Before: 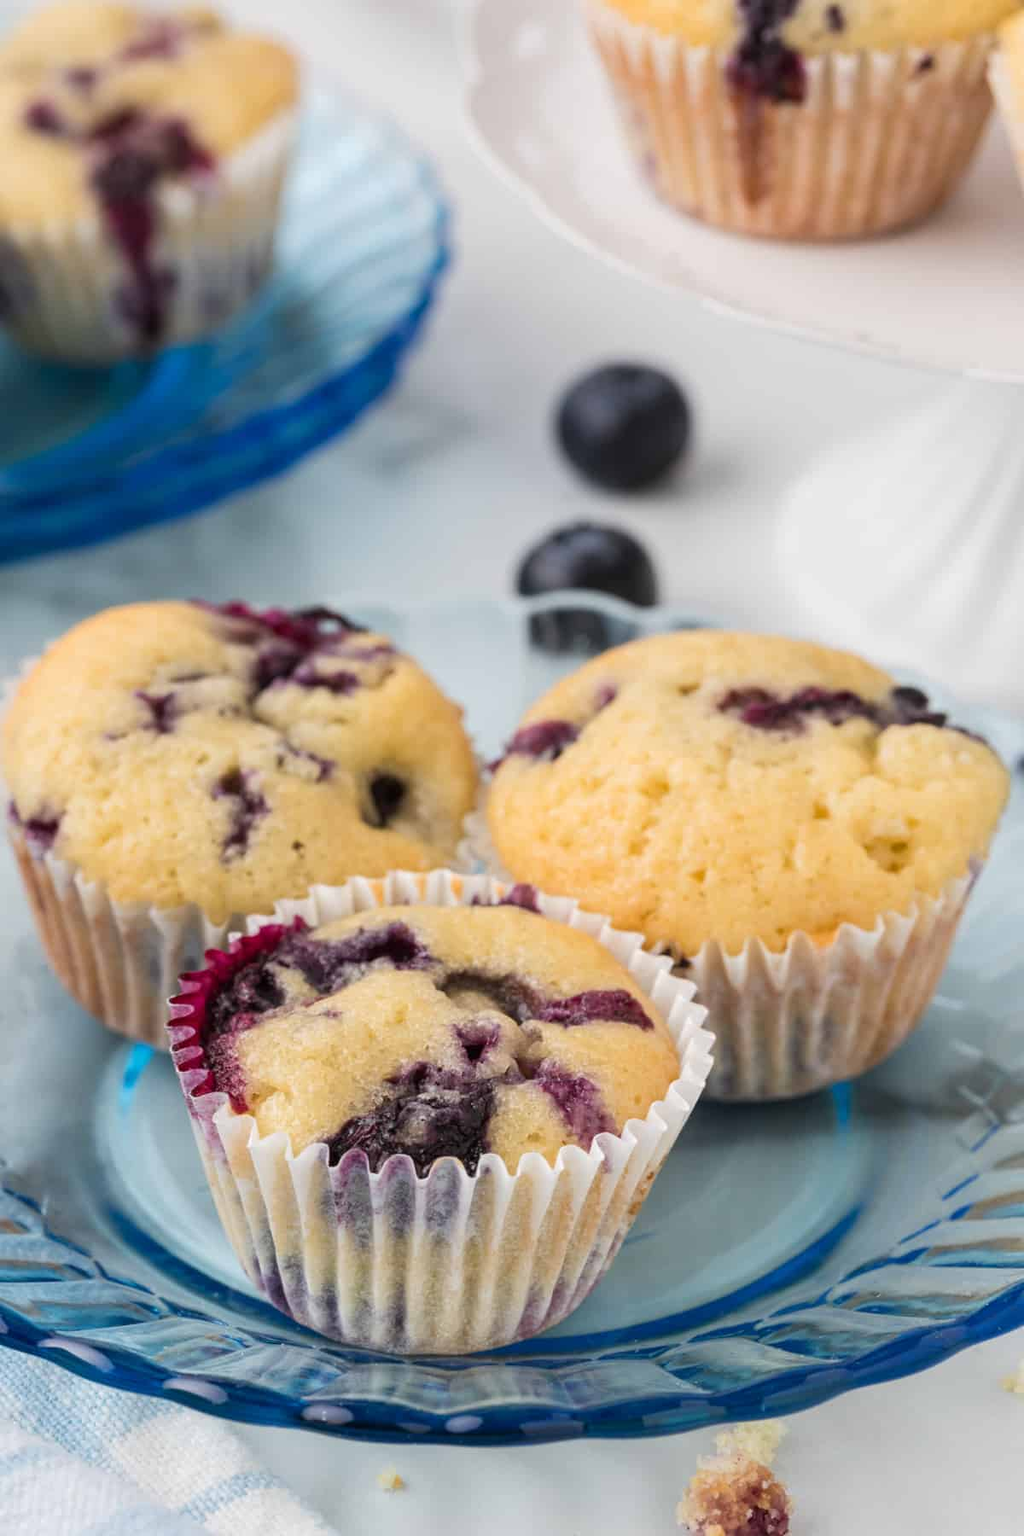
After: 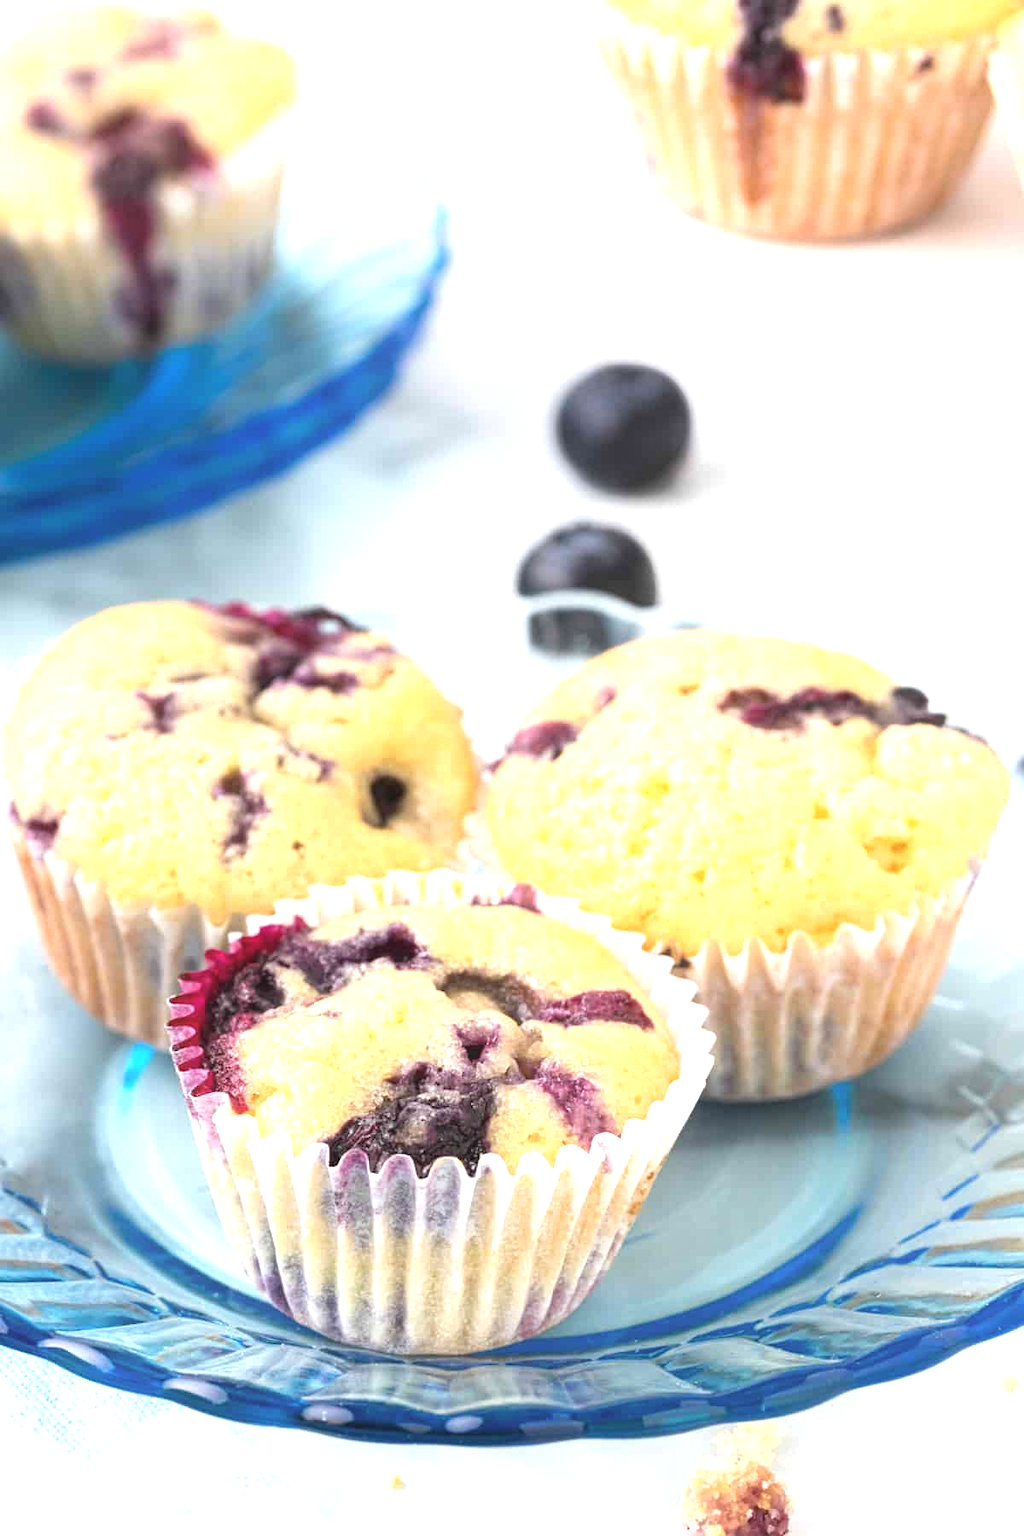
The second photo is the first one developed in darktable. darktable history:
contrast equalizer: y [[0.439, 0.44, 0.442, 0.457, 0.493, 0.498], [0.5 ×6], [0.5 ×6], [0 ×6], [0 ×6]]
contrast brightness saturation: saturation -0.05
exposure: exposure 1.2 EV, compensate highlight preservation false
